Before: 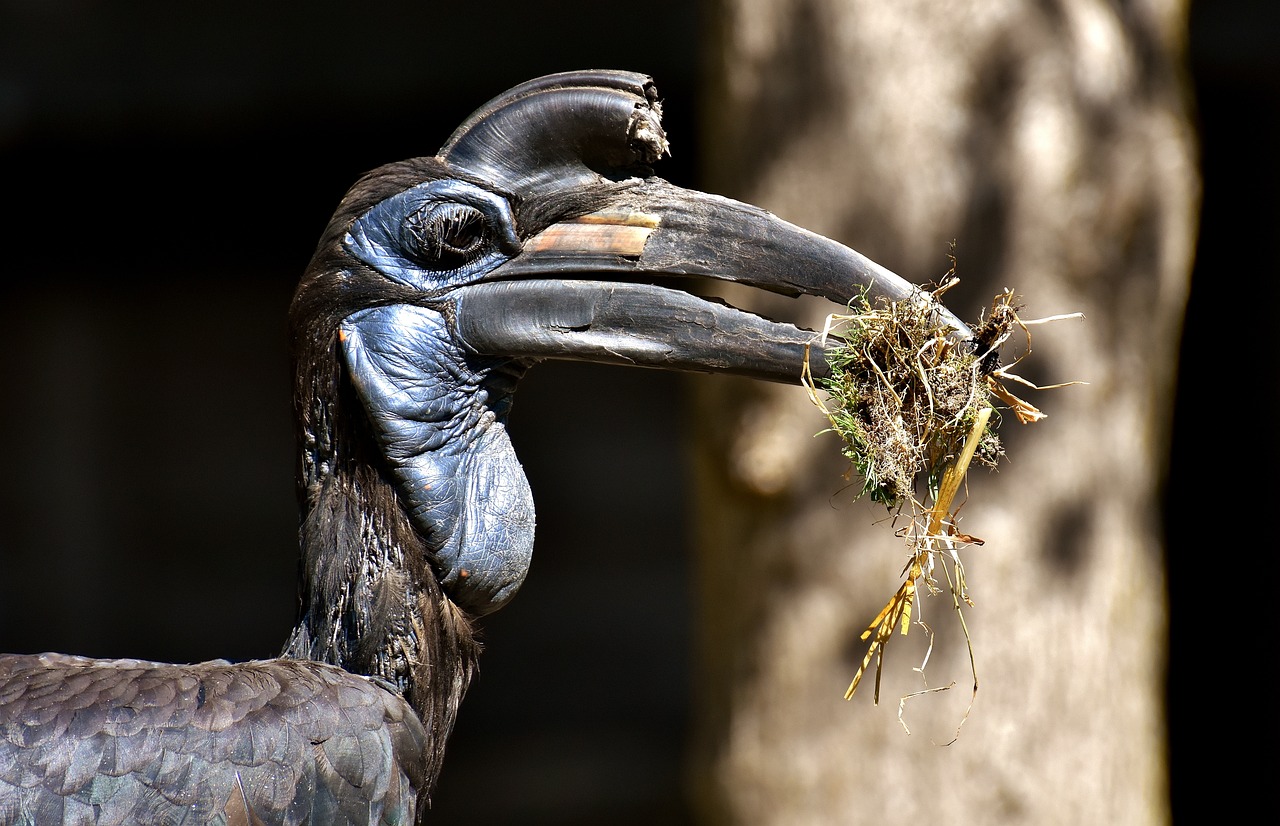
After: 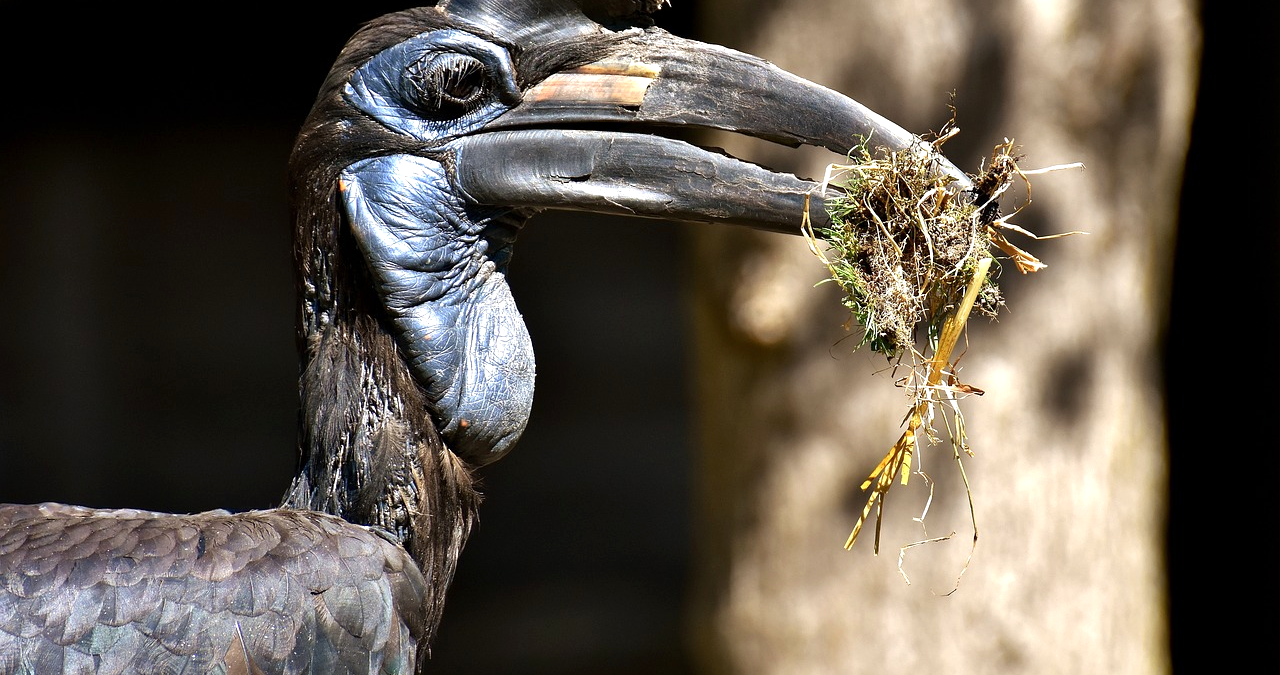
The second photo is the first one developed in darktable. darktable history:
crop and rotate: top 18.184%
exposure: exposure 0.294 EV, compensate highlight preservation false
